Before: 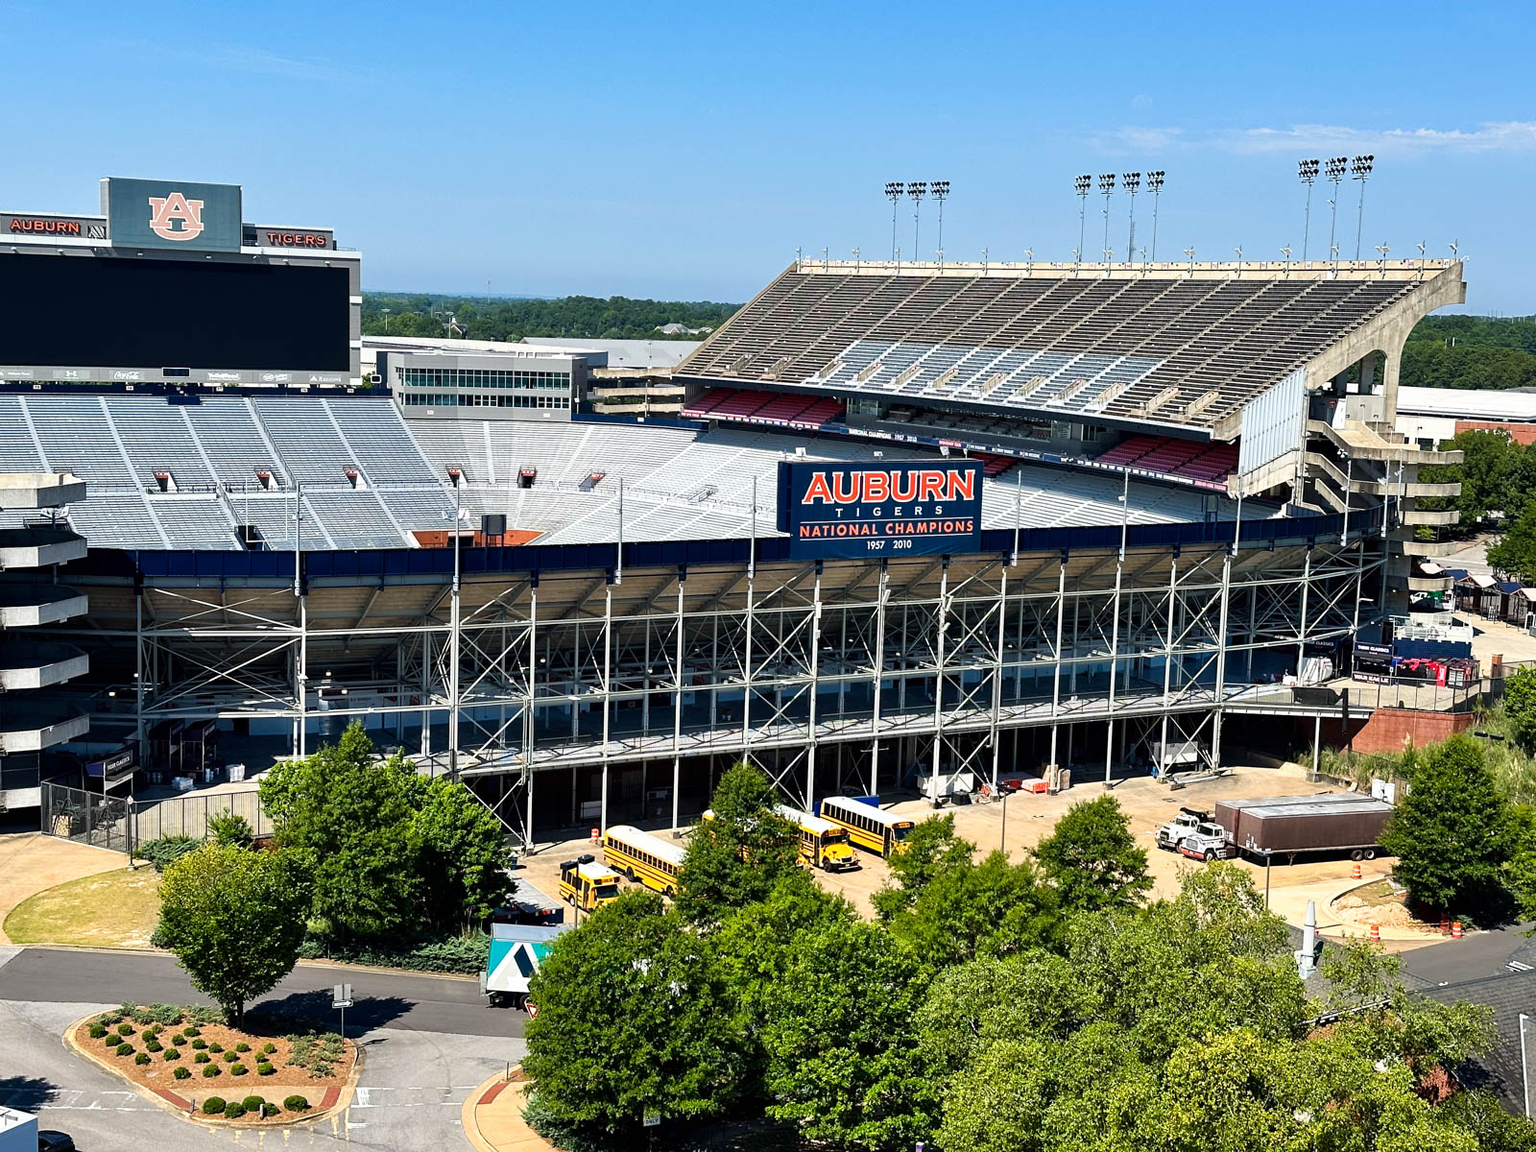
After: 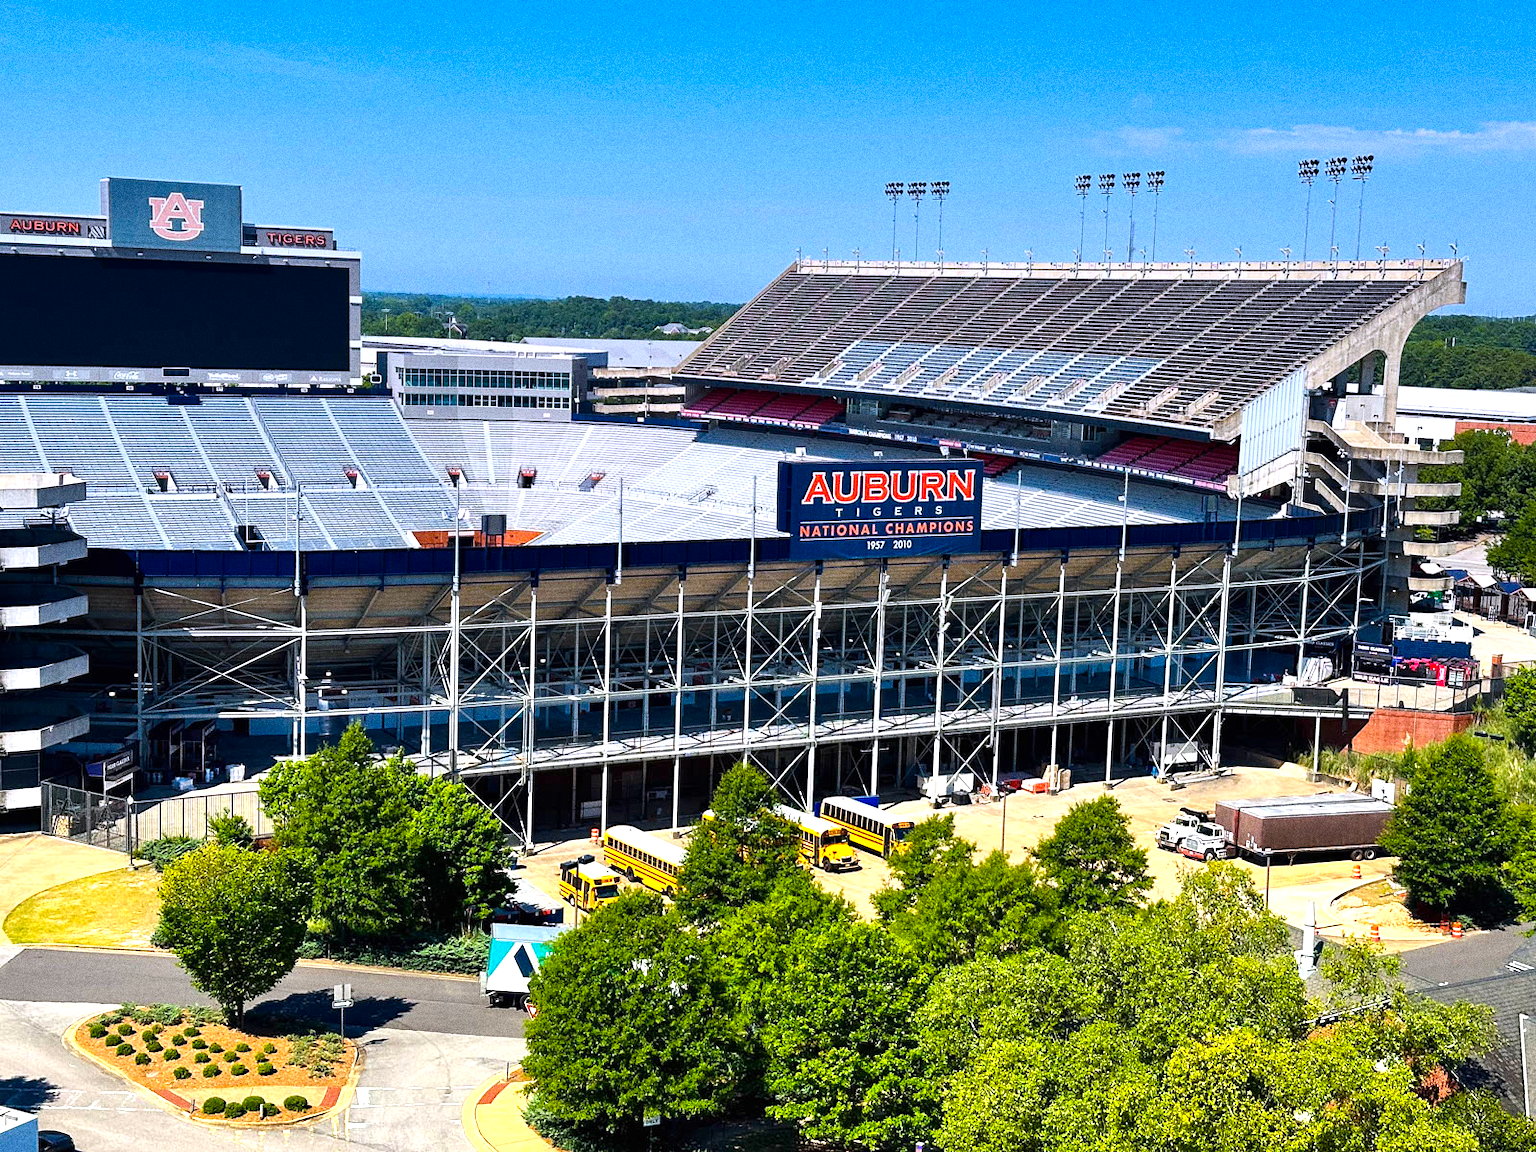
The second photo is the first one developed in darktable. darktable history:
exposure: black level correction 0, exposure 0.7 EV, compensate highlight preservation false
graduated density: hue 238.83°, saturation 50%
grain: coarseness 0.09 ISO, strength 40%
color balance rgb: perceptual saturation grading › global saturation 25%, global vibrance 20%
